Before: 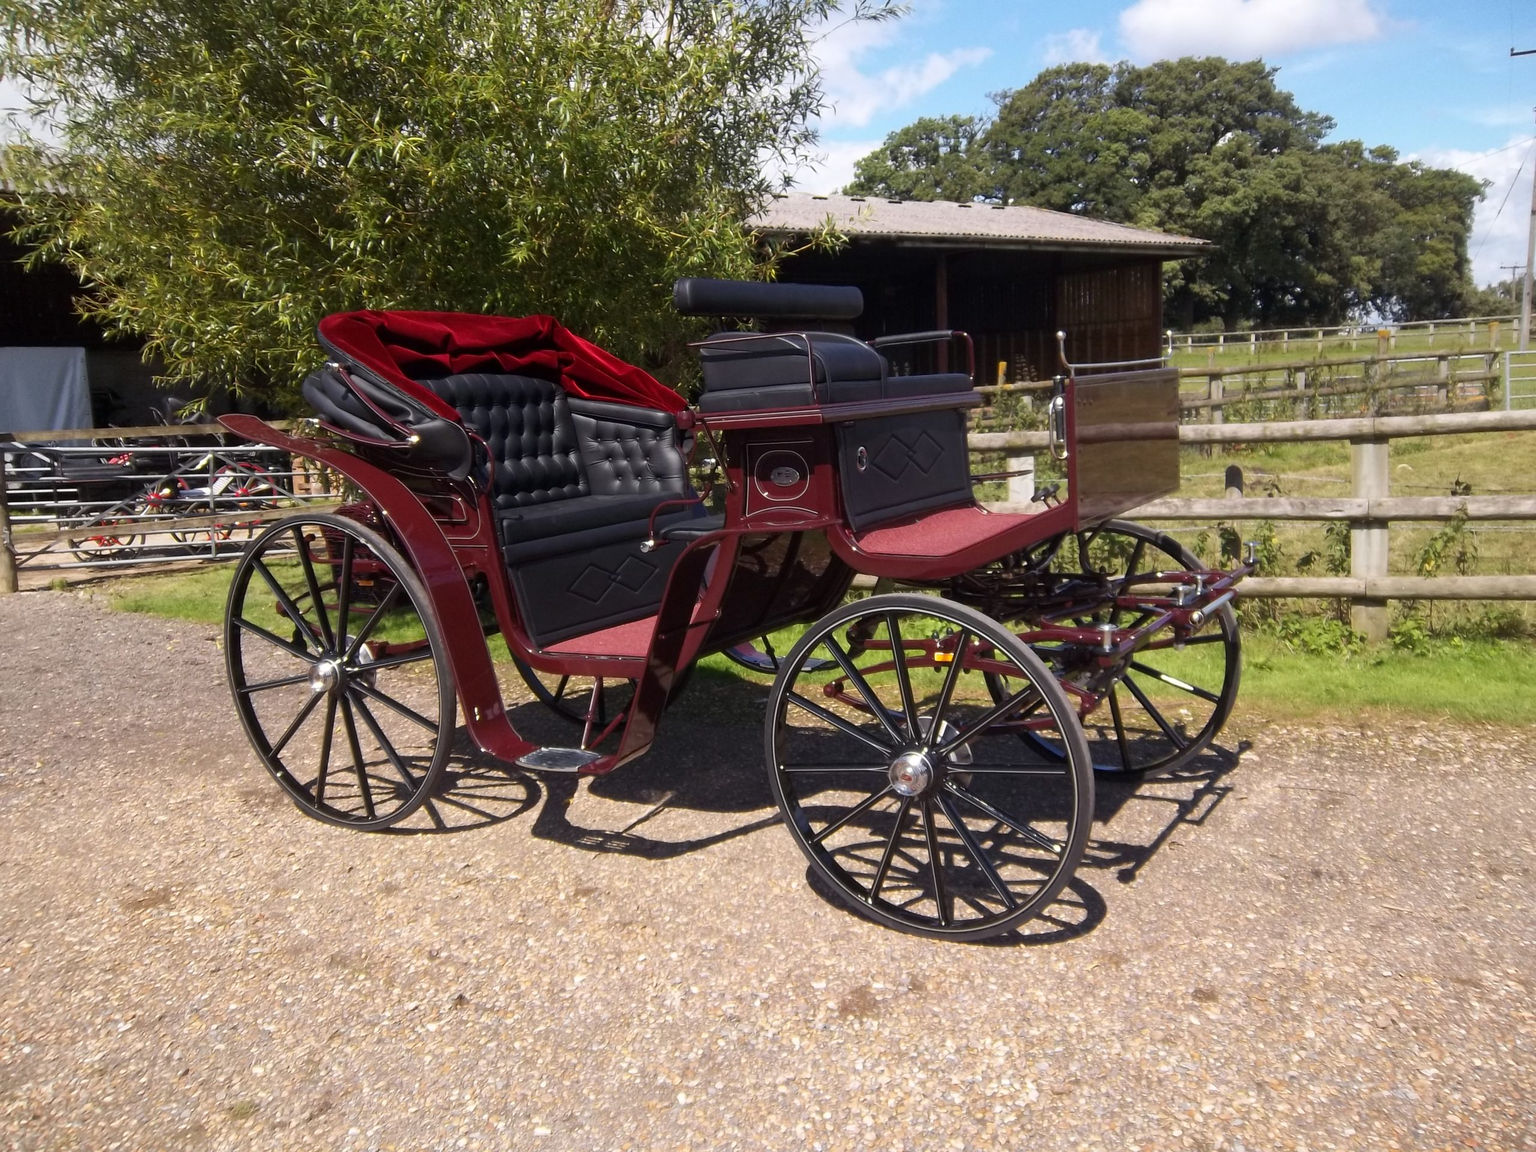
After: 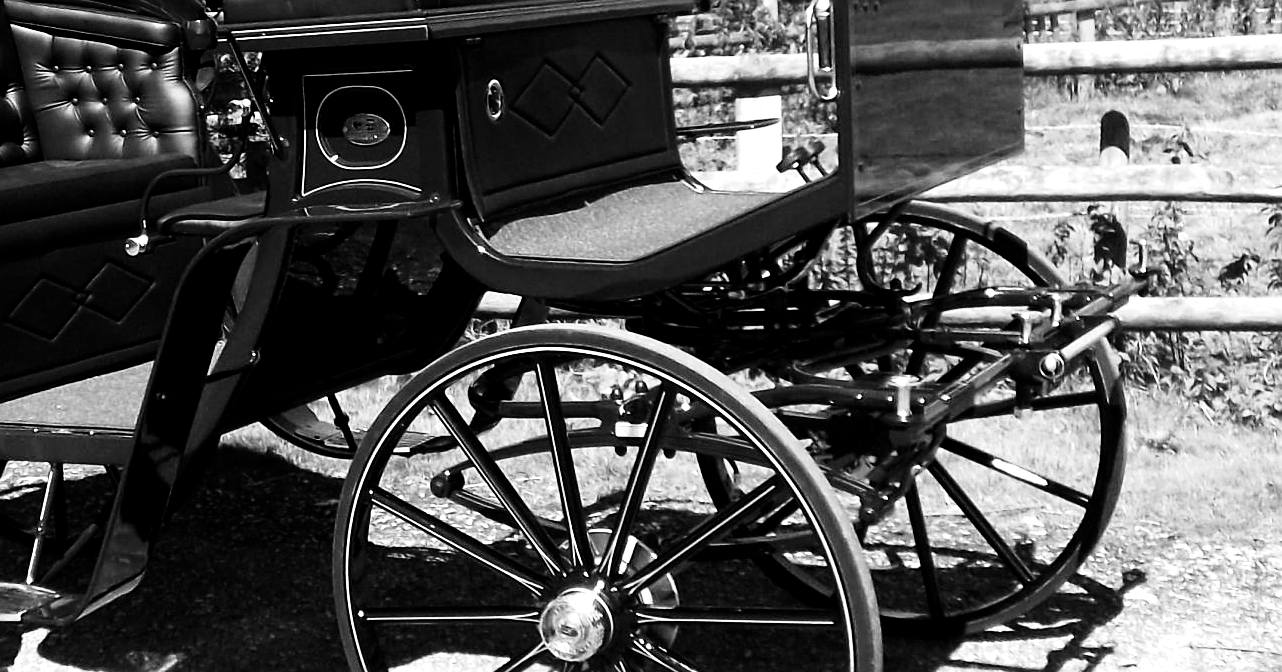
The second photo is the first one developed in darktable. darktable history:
sharpen: on, module defaults
tone curve: curves: ch0 [(0, 0) (0.078, 0) (0.241, 0.056) (0.59, 0.574) (0.802, 0.868) (1, 1)], preserve colors none
crop: left 36.798%, top 34.653%, right 13.087%, bottom 30.336%
velvia: strength 74.43%
exposure: exposure 1 EV, compensate highlight preservation false
color calibration: output gray [0.267, 0.423, 0.261, 0], x 0.37, y 0.382, temperature 4320.09 K
